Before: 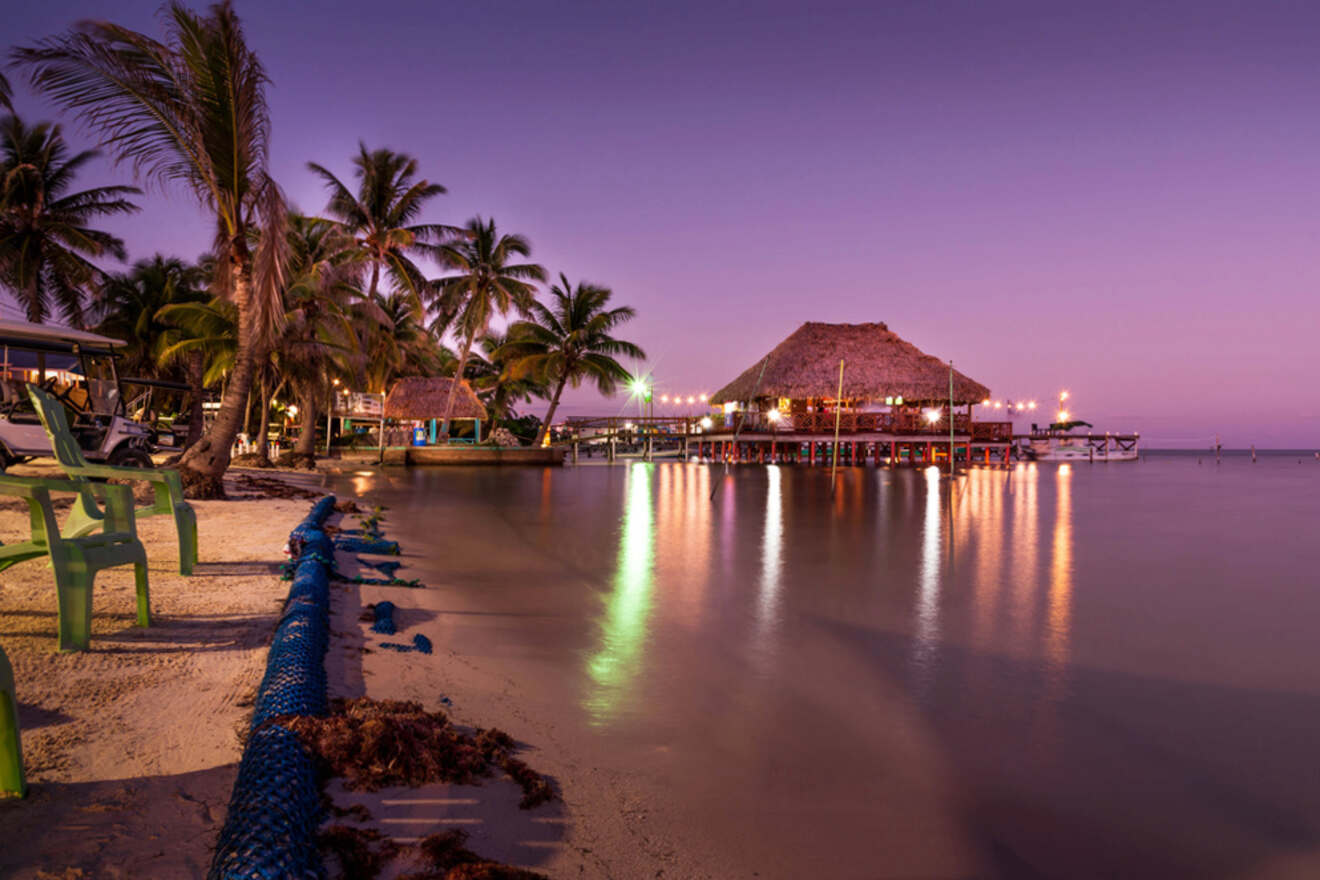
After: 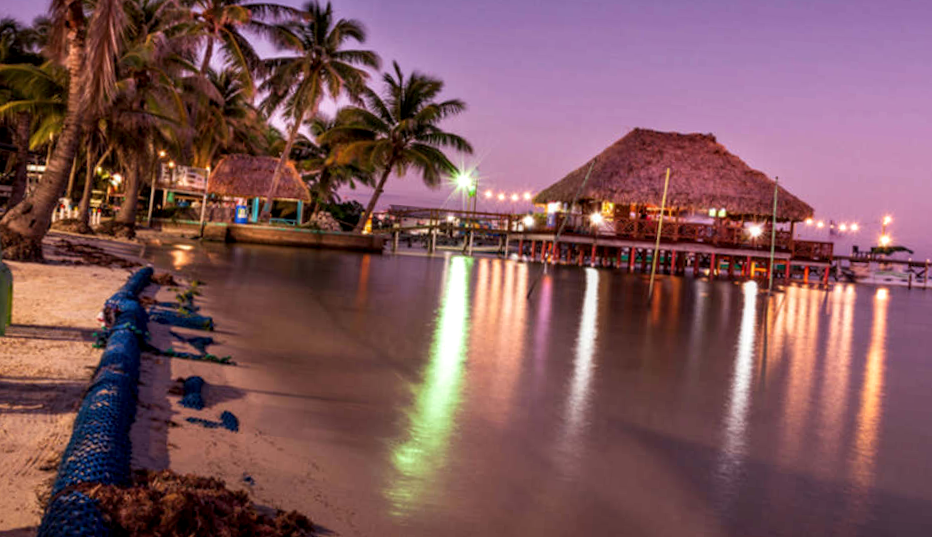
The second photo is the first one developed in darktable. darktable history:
crop and rotate: angle -4.15°, left 9.738%, top 20.581%, right 12.102%, bottom 11.909%
local contrast: on, module defaults
